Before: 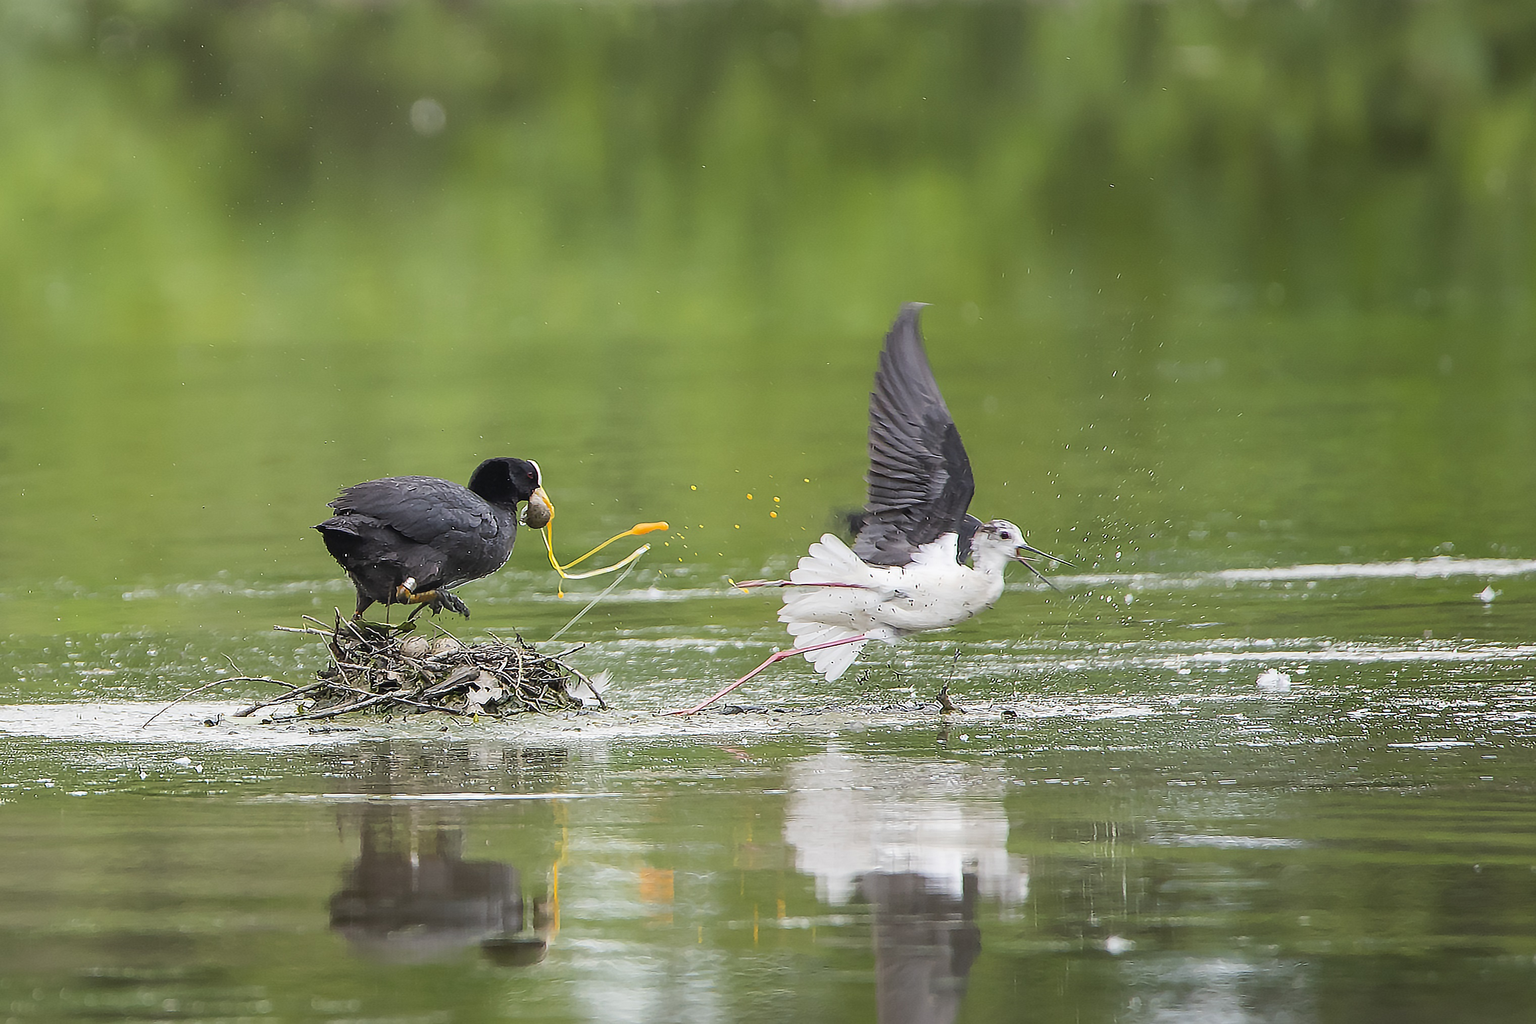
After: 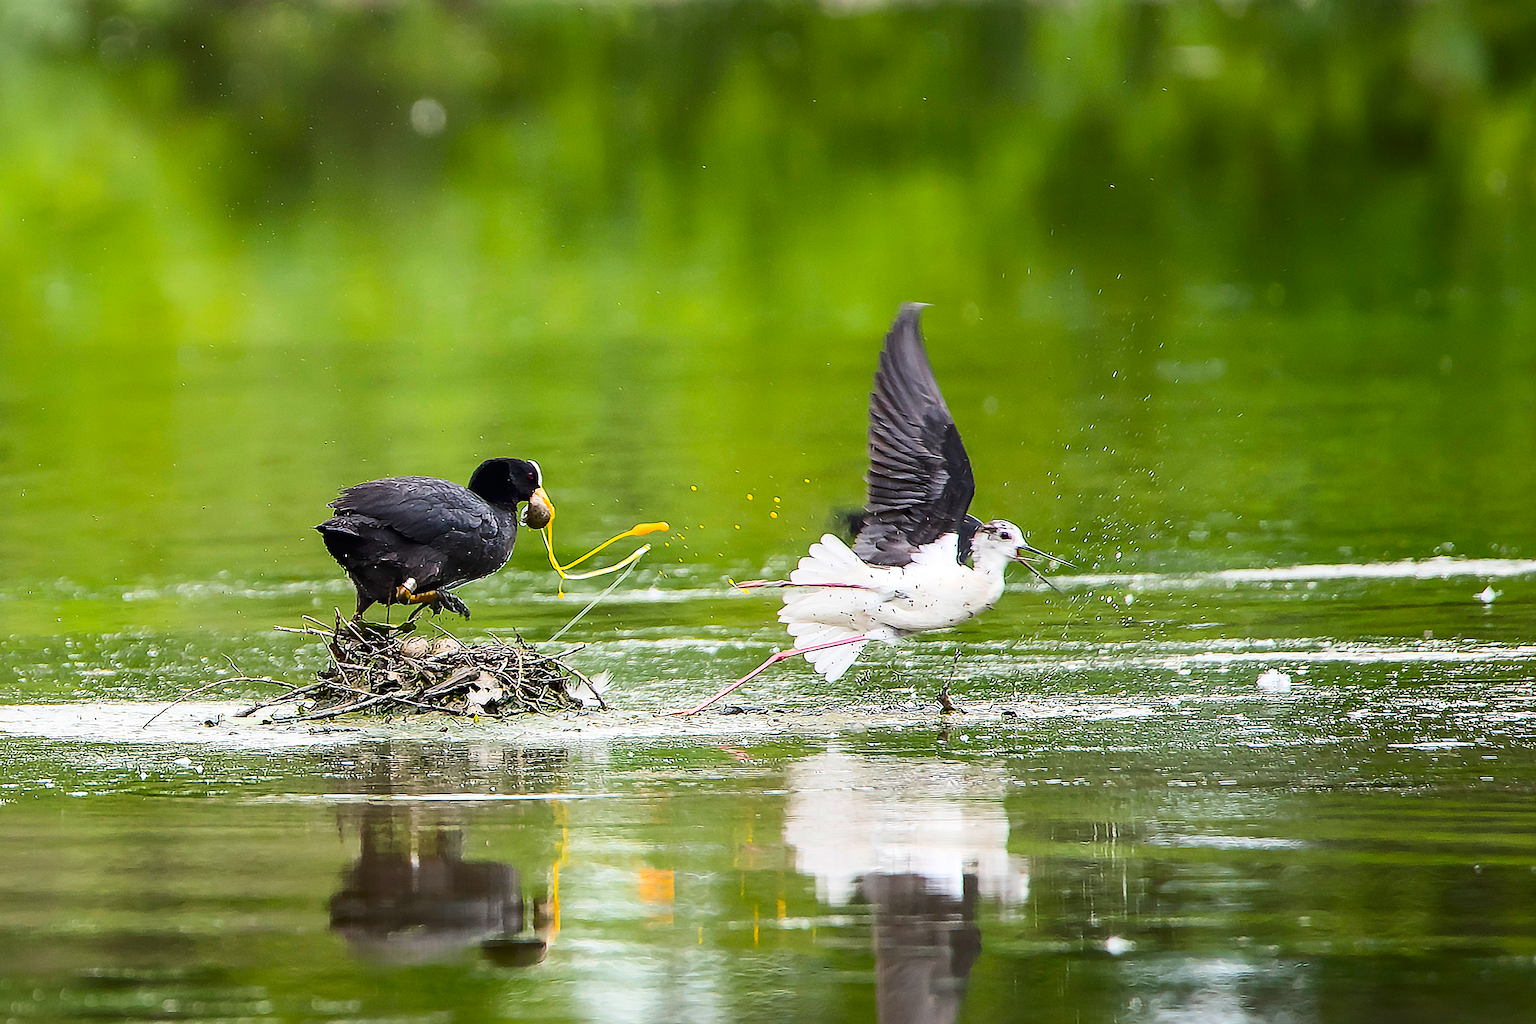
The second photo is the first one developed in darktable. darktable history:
exposure: compensate highlight preservation false
contrast brightness saturation: contrast 0.272
color balance rgb: linear chroma grading › global chroma 10.65%, perceptual saturation grading › global saturation 25.776%, contrast 5.53%
